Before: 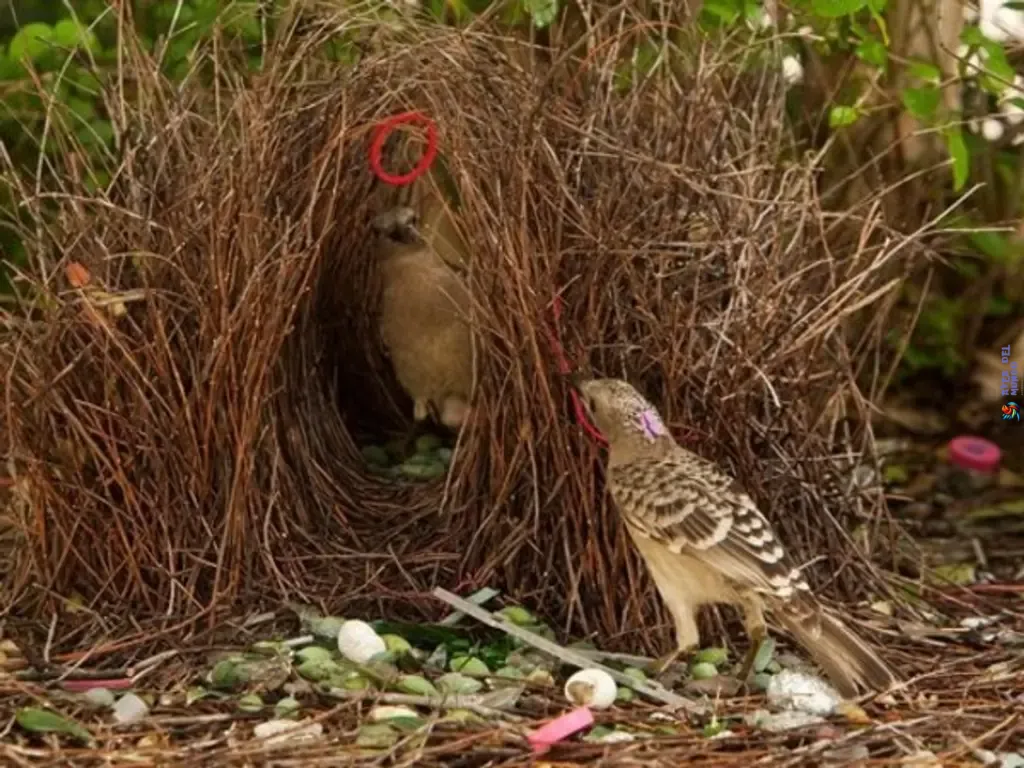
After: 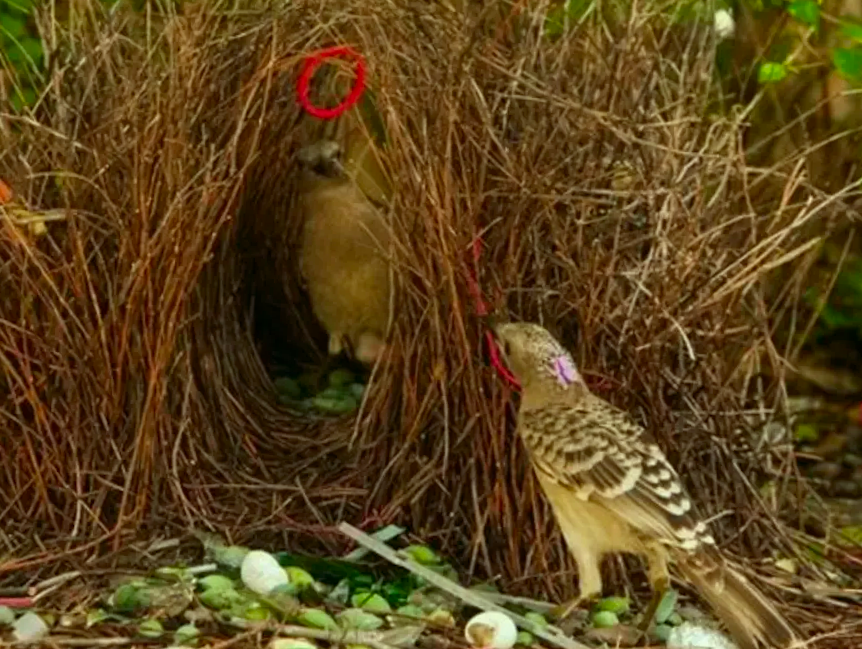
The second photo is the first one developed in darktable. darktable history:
crop and rotate: angle -2.93°, left 5.424%, top 5.205%, right 4.755%, bottom 4.566%
exposure: exposure -0.041 EV, compensate highlight preservation false
color correction: highlights a* -7.48, highlights b* 1.15, shadows a* -3.38, saturation 1.42
